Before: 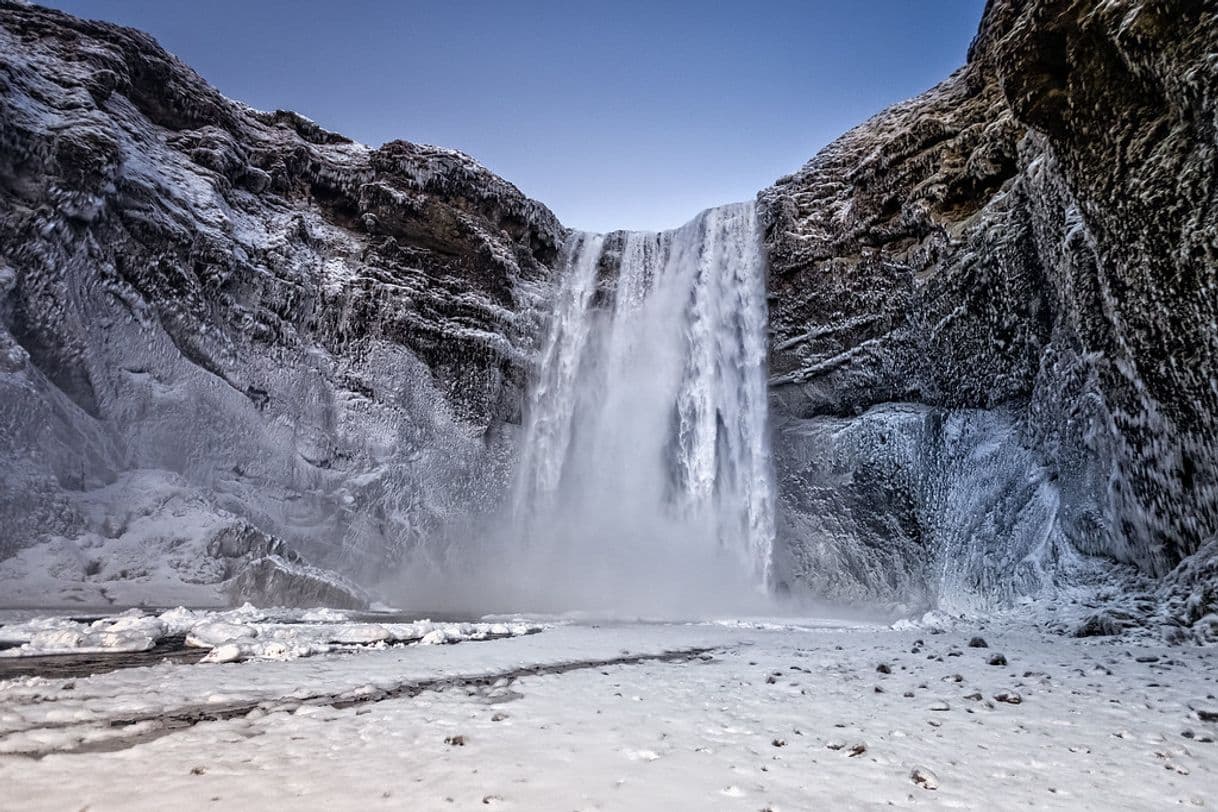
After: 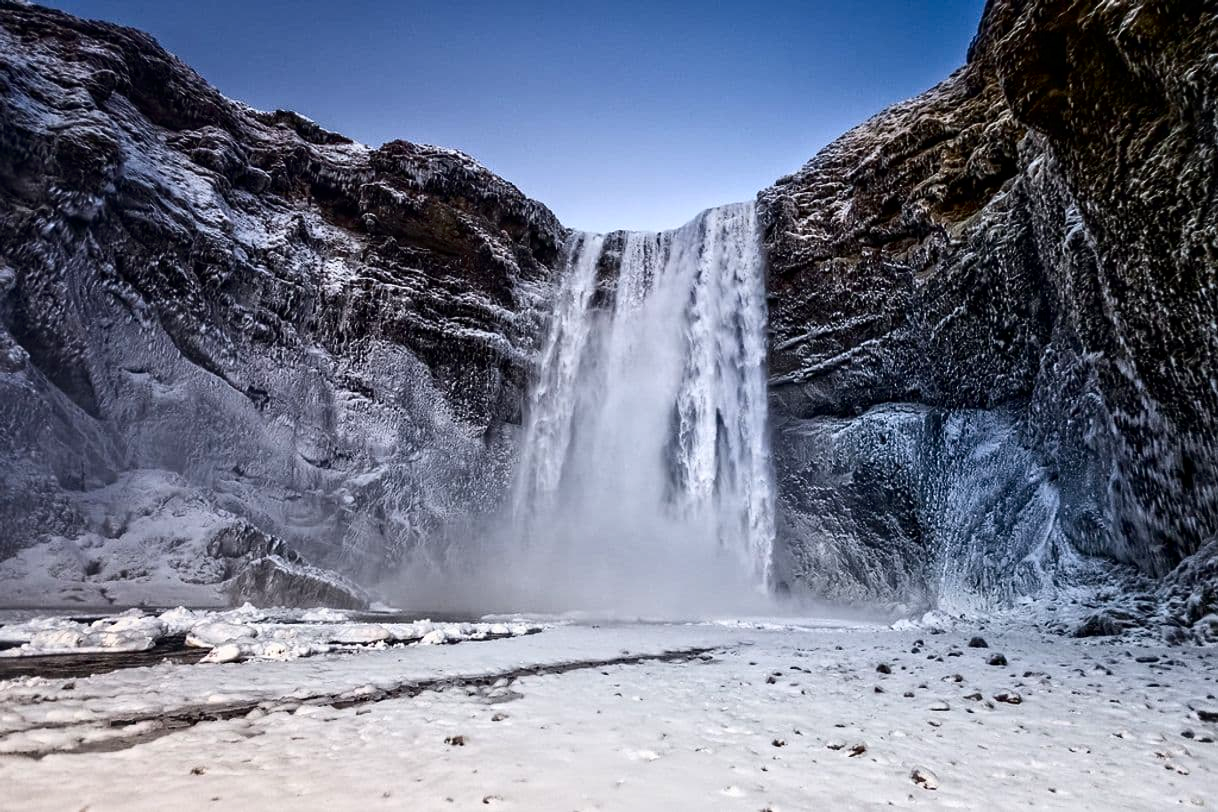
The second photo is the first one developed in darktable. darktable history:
contrast brightness saturation: contrast 0.192, brightness -0.1, saturation 0.205
